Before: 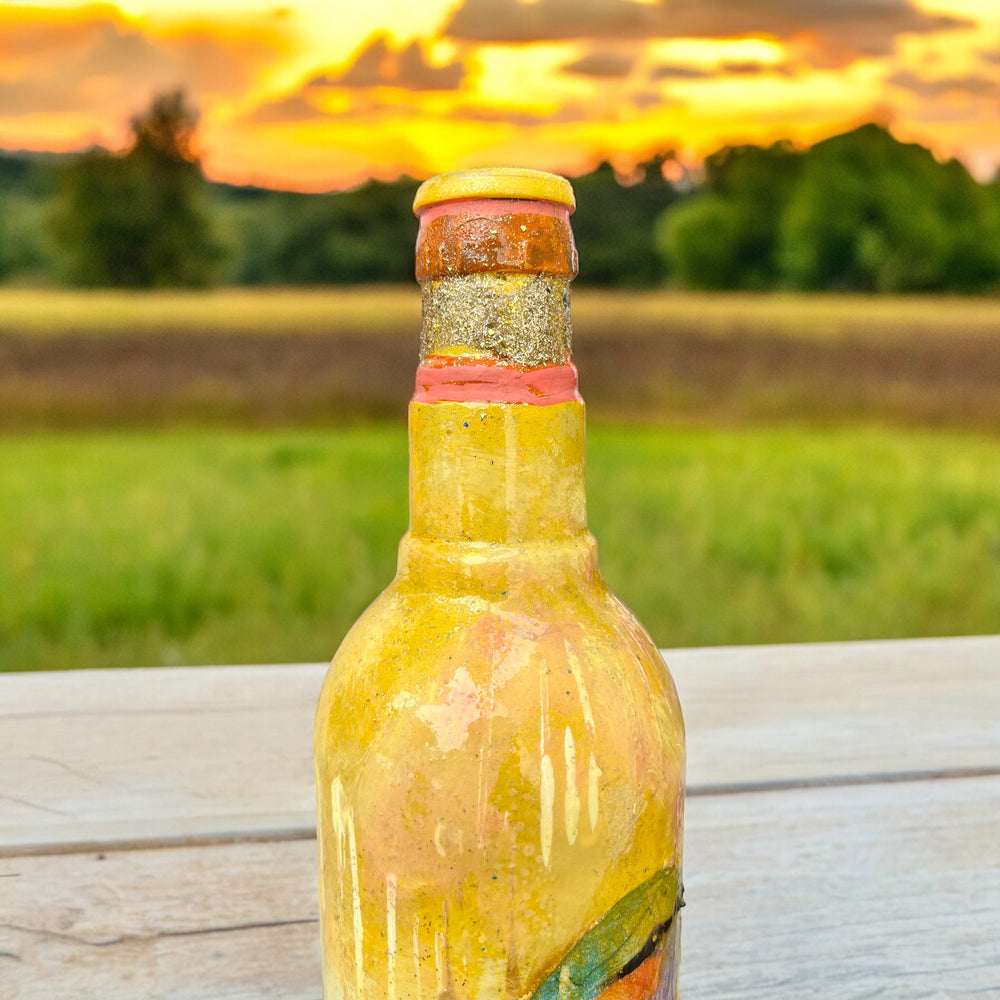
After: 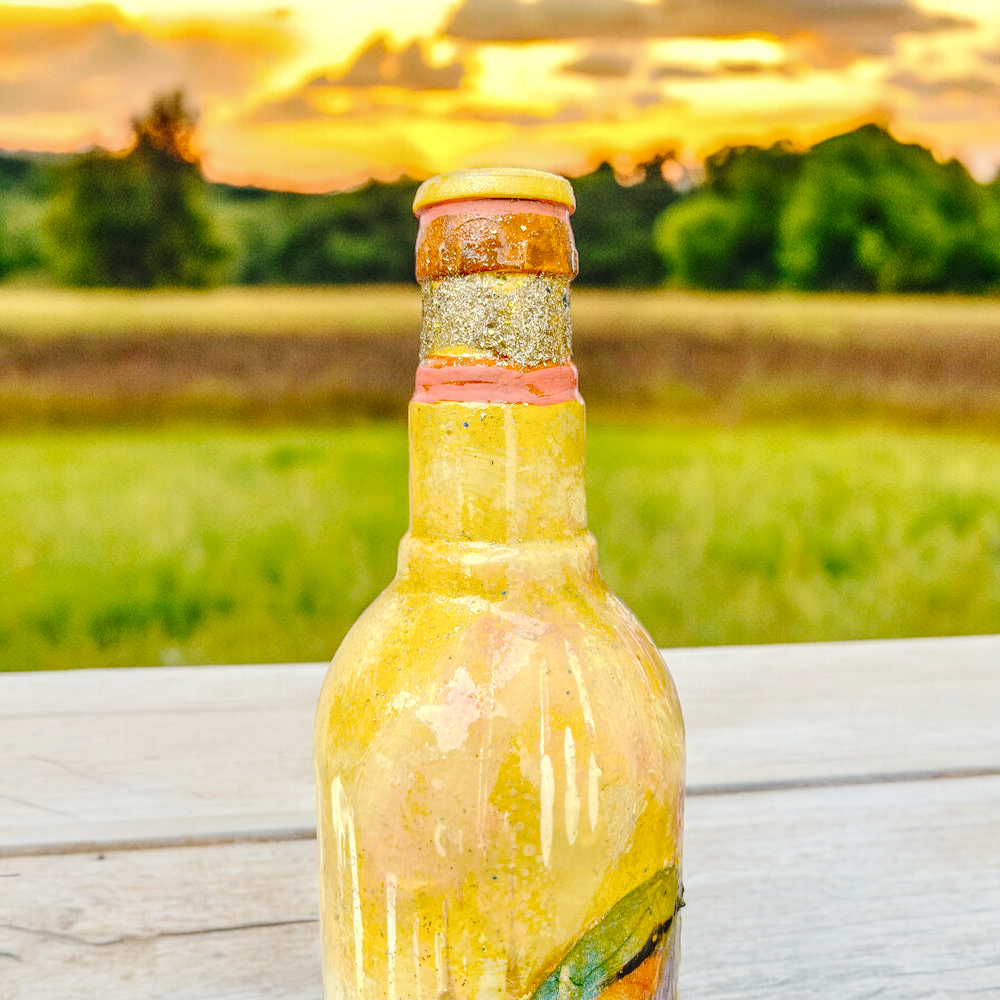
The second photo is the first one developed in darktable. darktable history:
local contrast: highlights 0%, shadows 0%, detail 133%
tone curve: curves: ch0 [(0, 0) (0.003, 0.036) (0.011, 0.039) (0.025, 0.039) (0.044, 0.043) (0.069, 0.05) (0.1, 0.072) (0.136, 0.102) (0.177, 0.144) (0.224, 0.204) (0.277, 0.288) (0.335, 0.384) (0.399, 0.477) (0.468, 0.575) (0.543, 0.652) (0.623, 0.724) (0.709, 0.785) (0.801, 0.851) (0.898, 0.915) (1, 1)], preserve colors none
